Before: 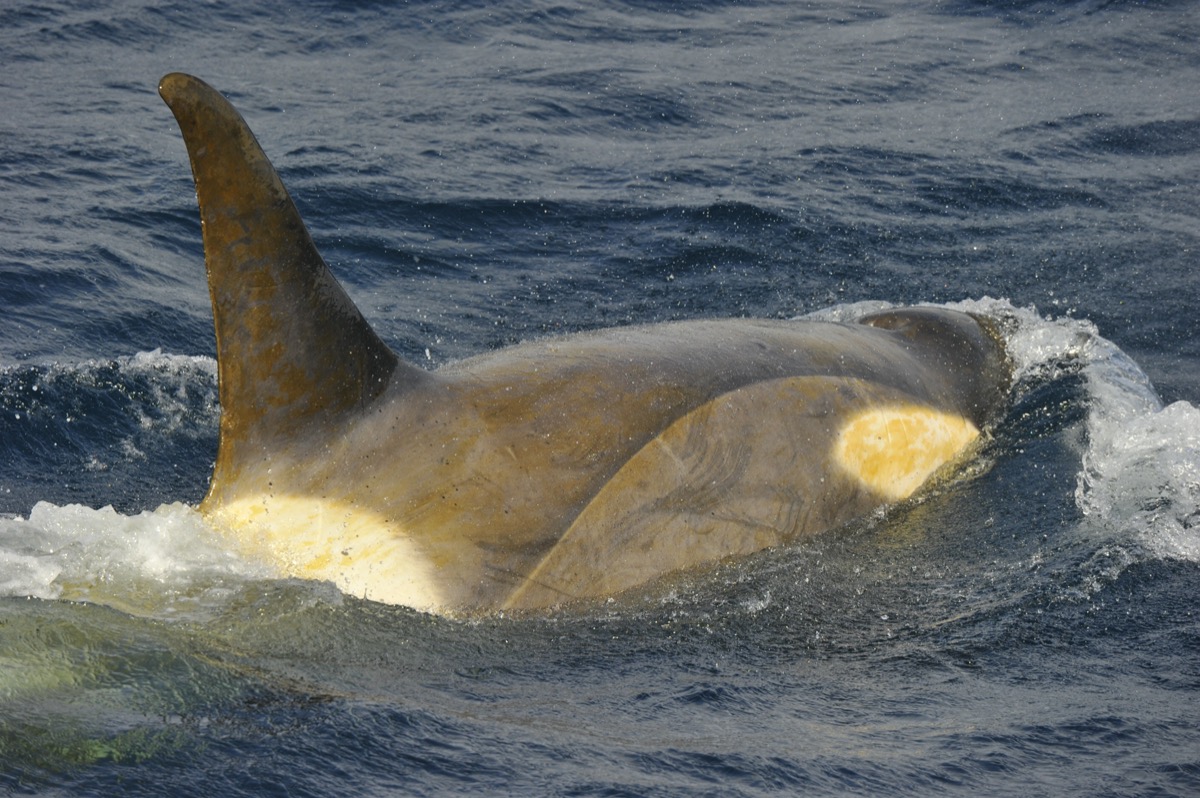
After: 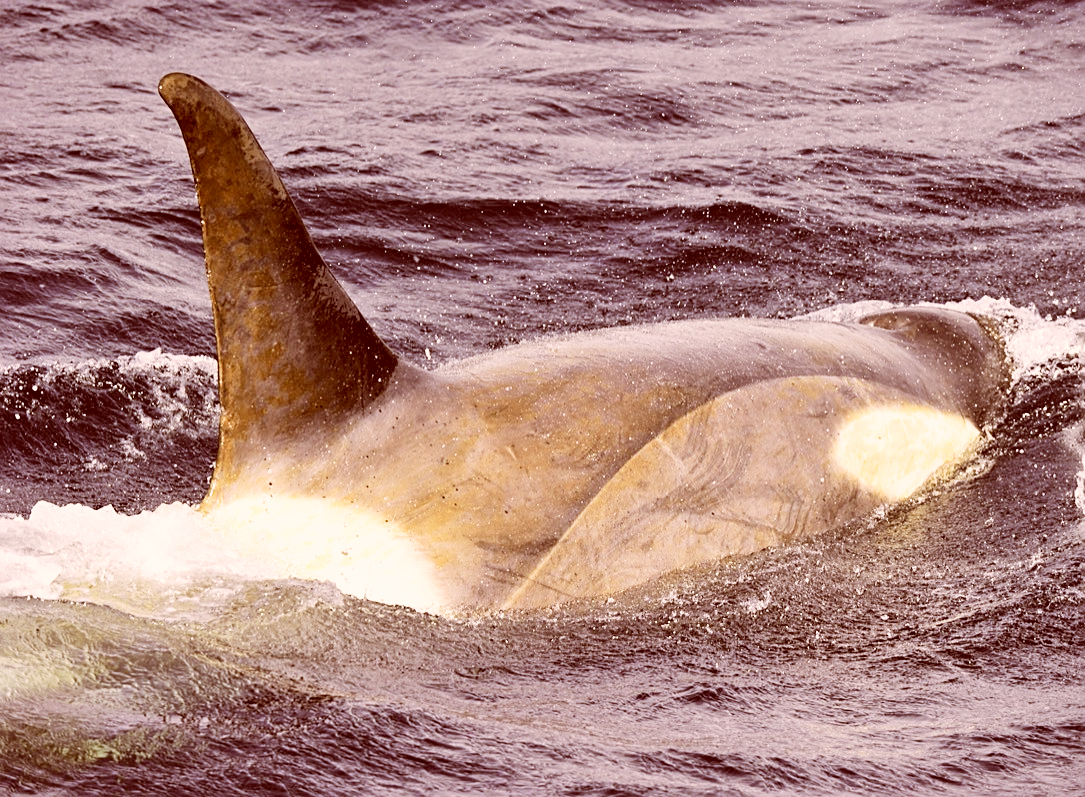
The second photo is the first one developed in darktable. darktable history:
white balance: red 0.931, blue 1.11
exposure: black level correction 0, exposure 1.2 EV, compensate exposure bias true, compensate highlight preservation false
sharpen: on, module defaults
crop: right 9.509%, bottom 0.031%
color balance: input saturation 99%
color correction: highlights a* 9.03, highlights b* 8.71, shadows a* 40, shadows b* 40, saturation 0.8
filmic rgb: black relative exposure -5 EV, white relative exposure 3.5 EV, hardness 3.19, contrast 1.5, highlights saturation mix -50%
